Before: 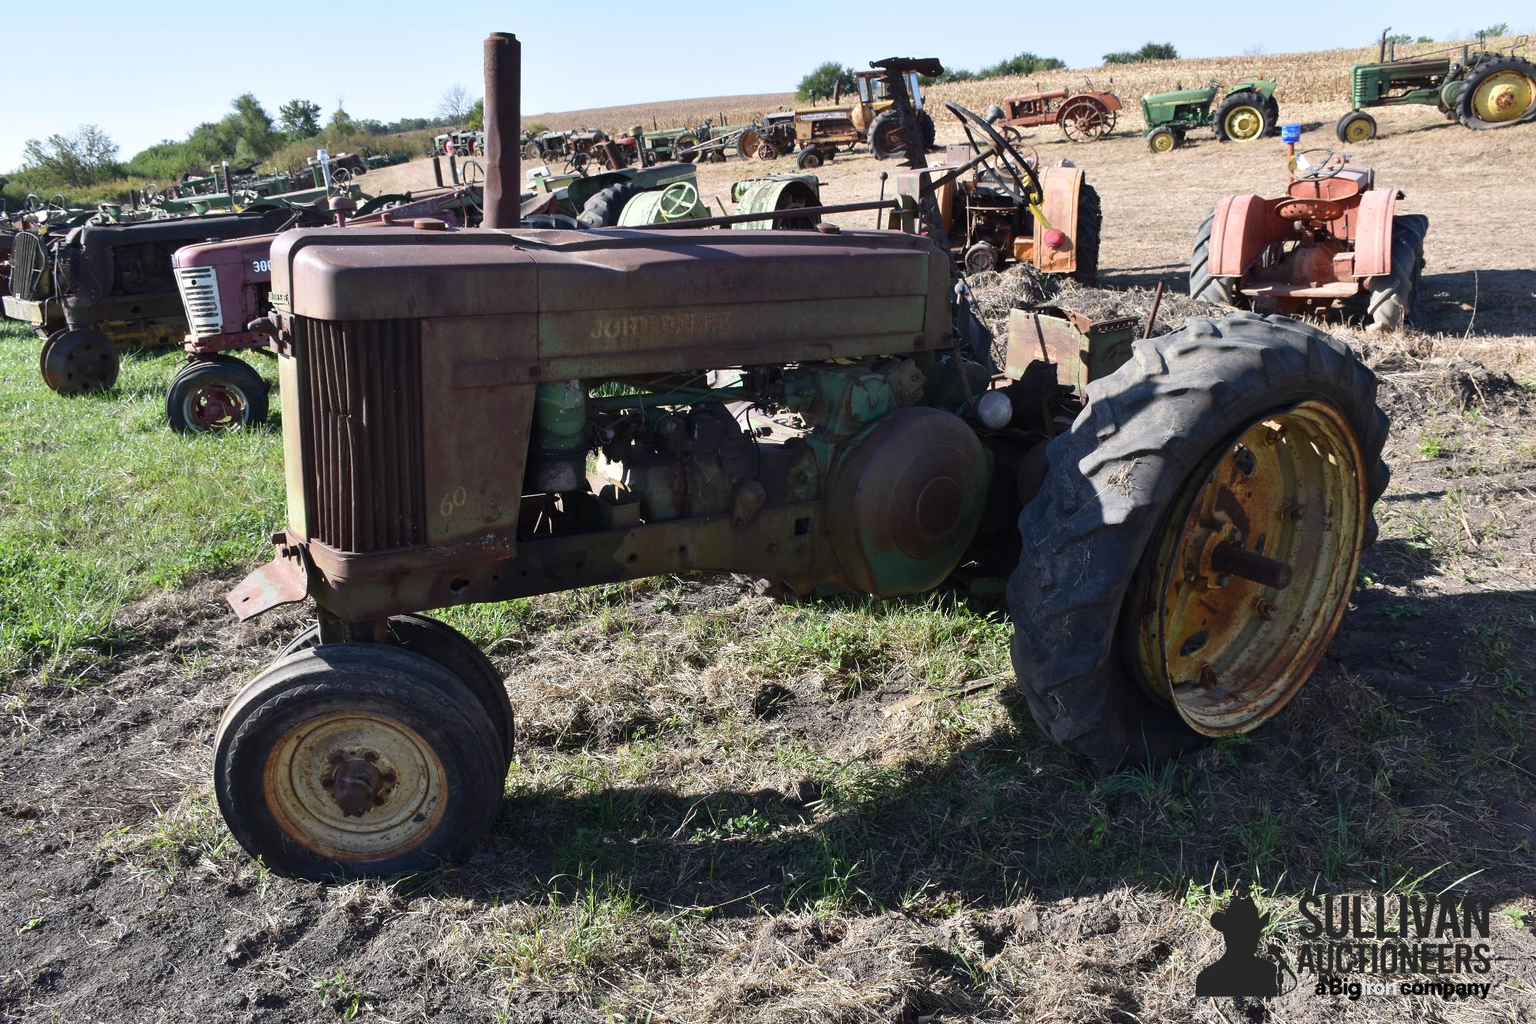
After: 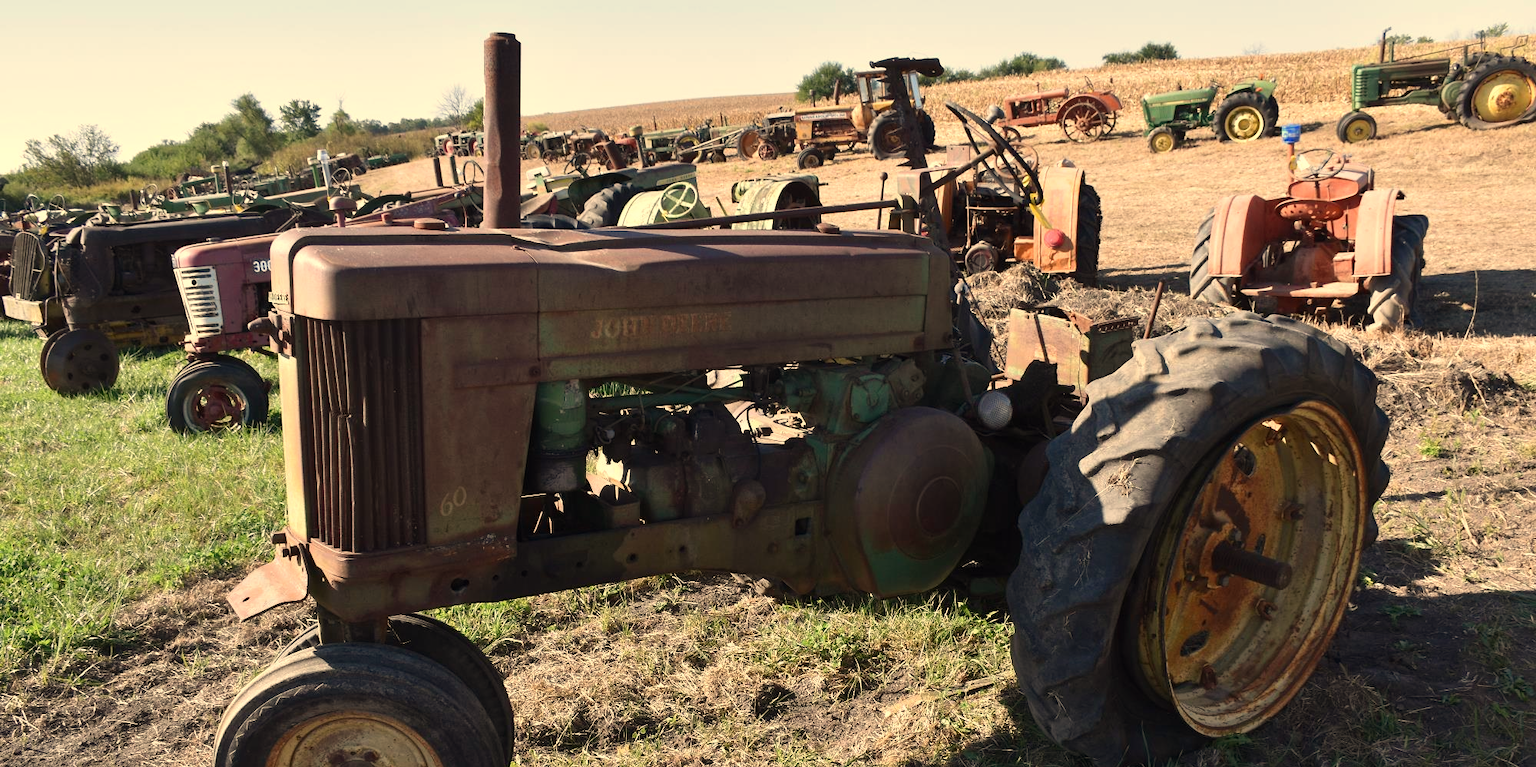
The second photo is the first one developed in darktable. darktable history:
crop: bottom 24.988%
rotate and perspective: automatic cropping off
white balance: red 1.138, green 0.996, blue 0.812
